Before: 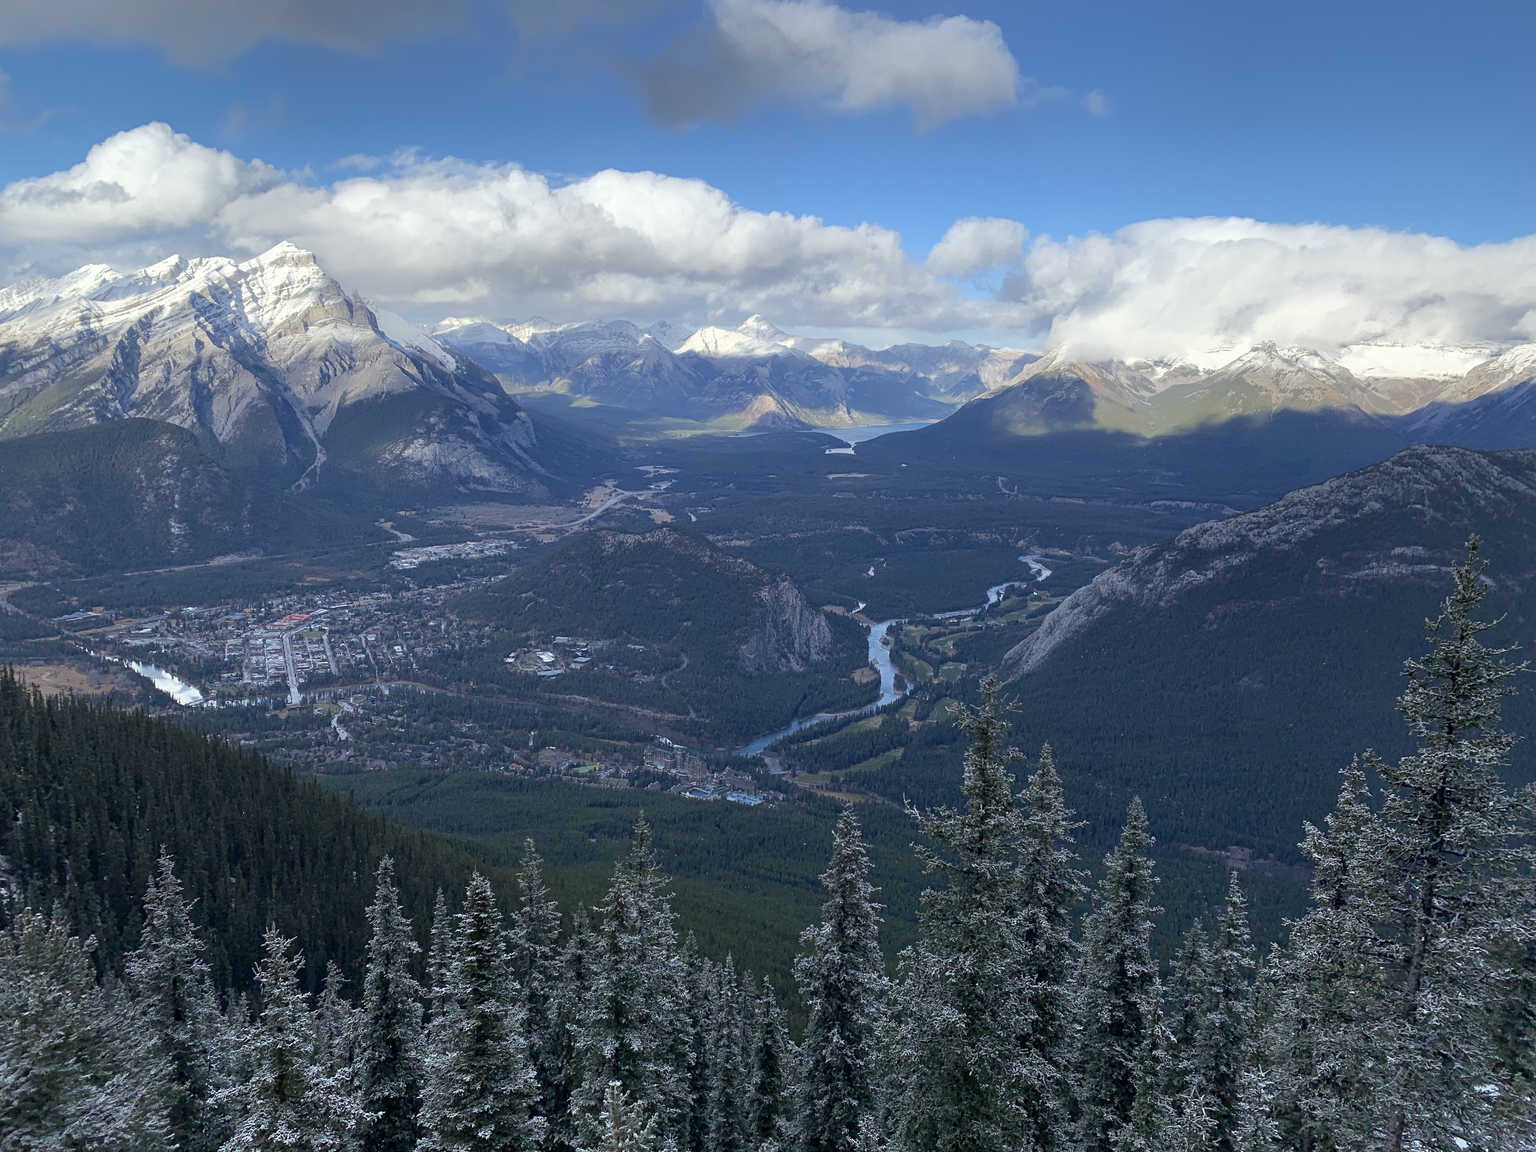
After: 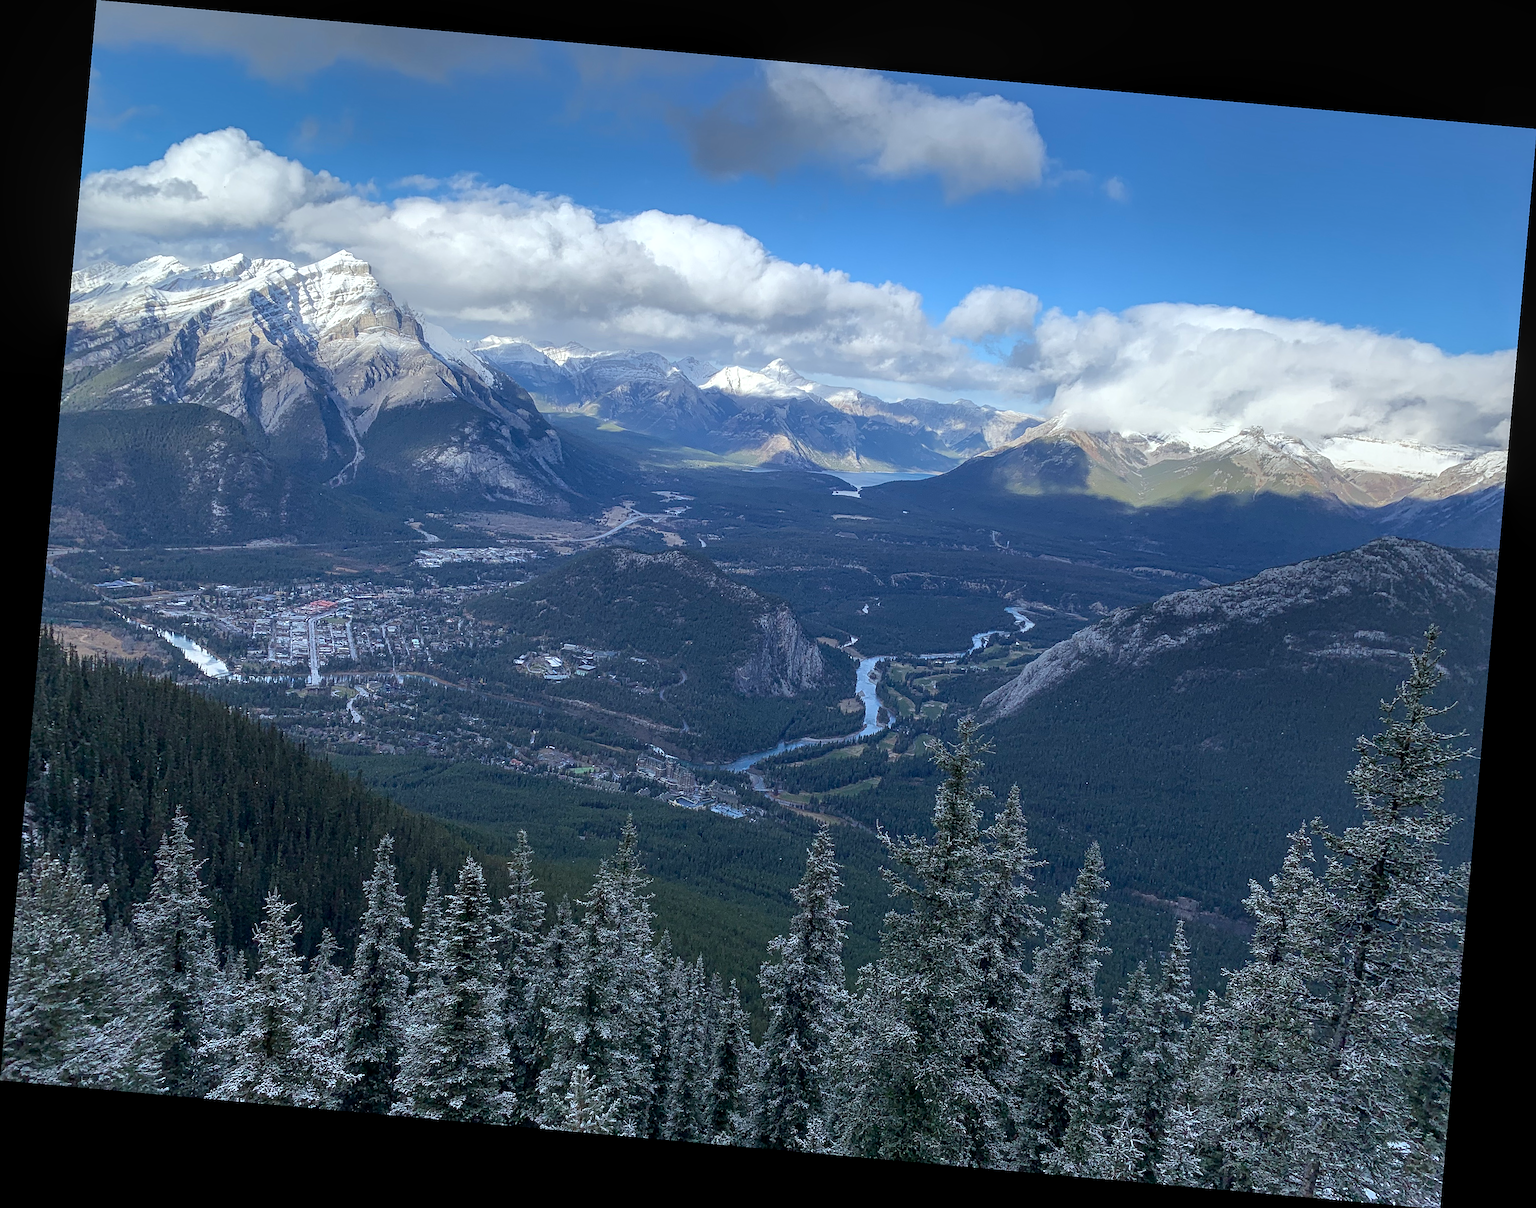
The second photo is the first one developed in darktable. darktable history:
white balance: red 0.976, blue 1.04
rotate and perspective: rotation 5.12°, automatic cropping off
sharpen: on, module defaults
local contrast: on, module defaults
